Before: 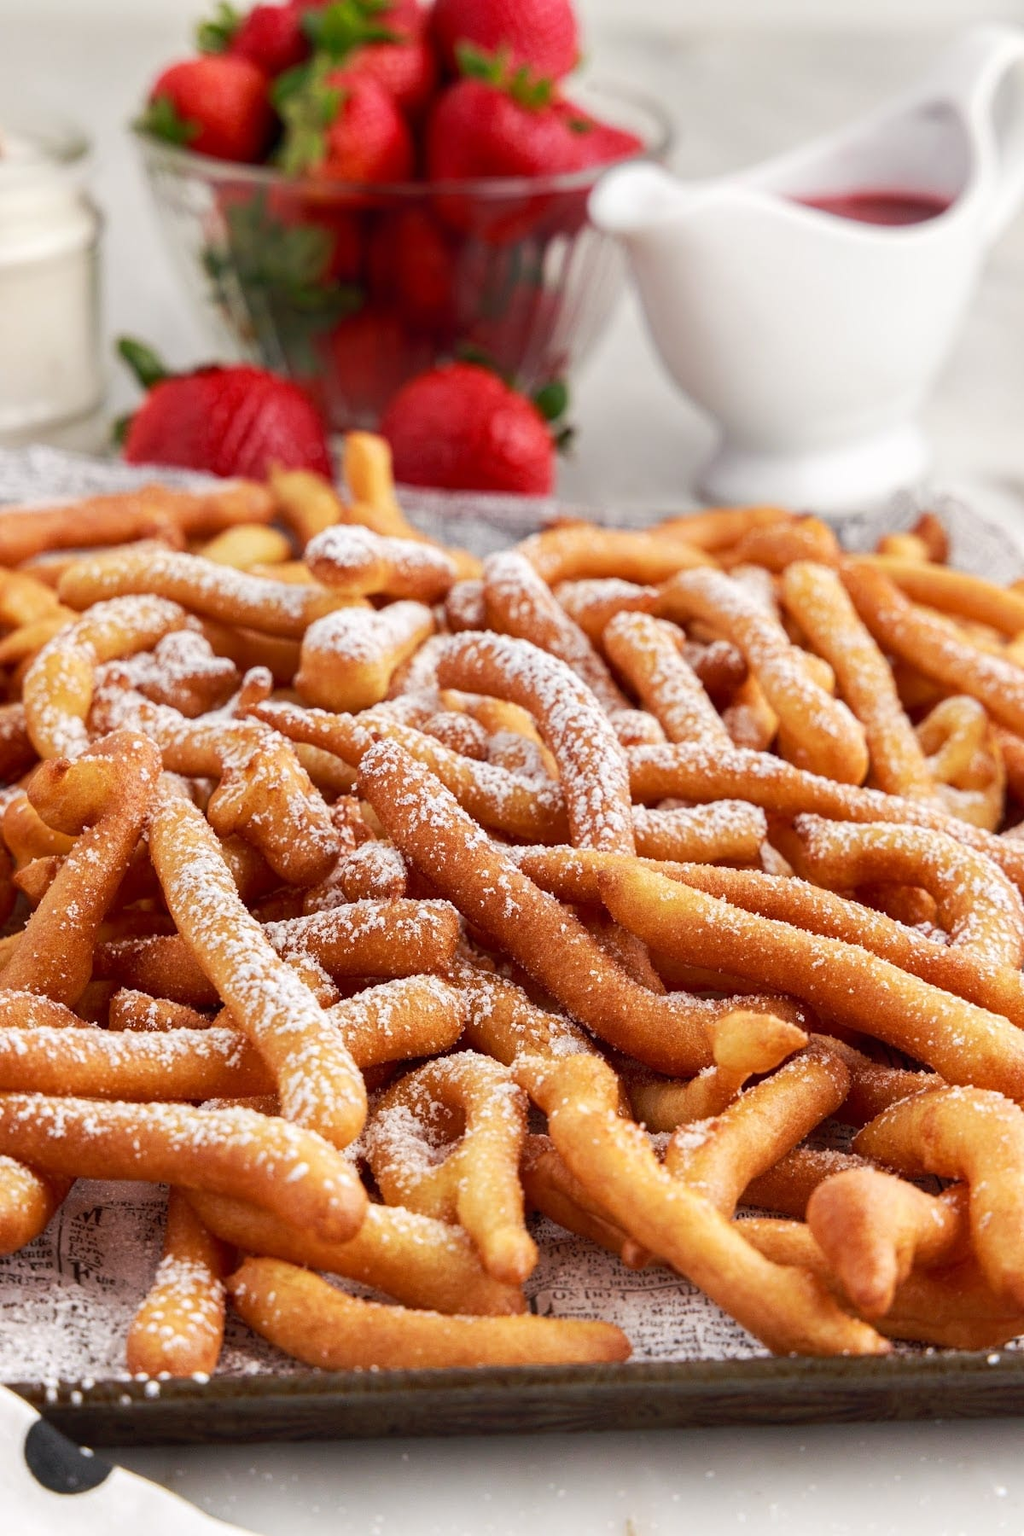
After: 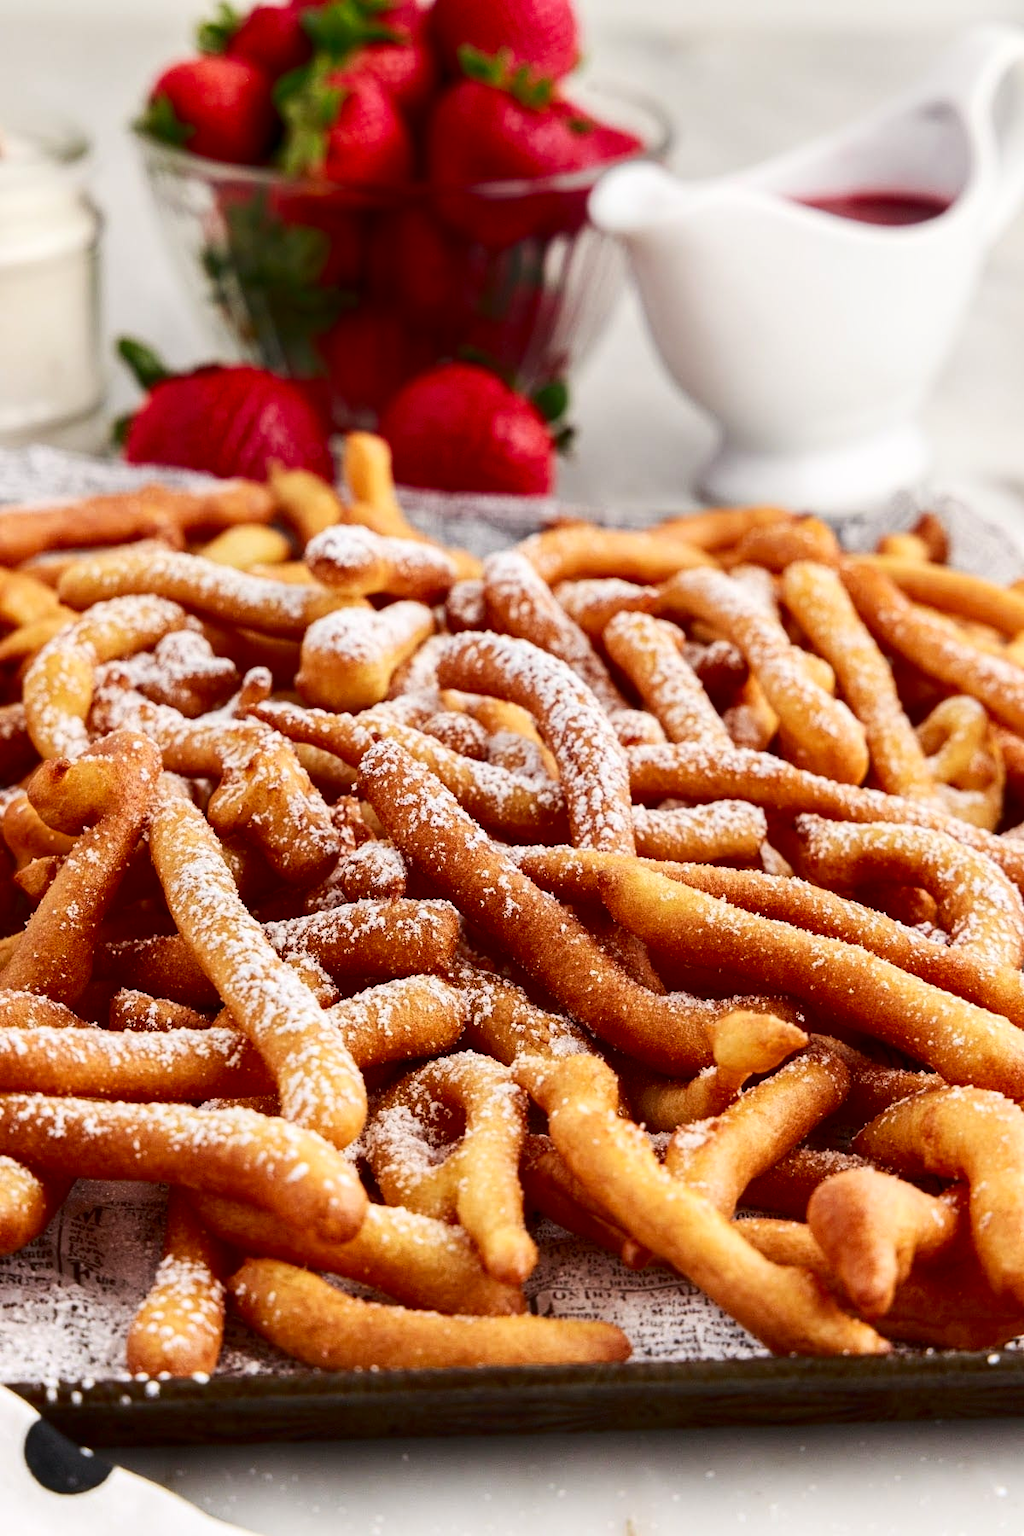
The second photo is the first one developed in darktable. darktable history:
contrast brightness saturation: contrast 0.197, brightness -0.109, saturation 0.104
